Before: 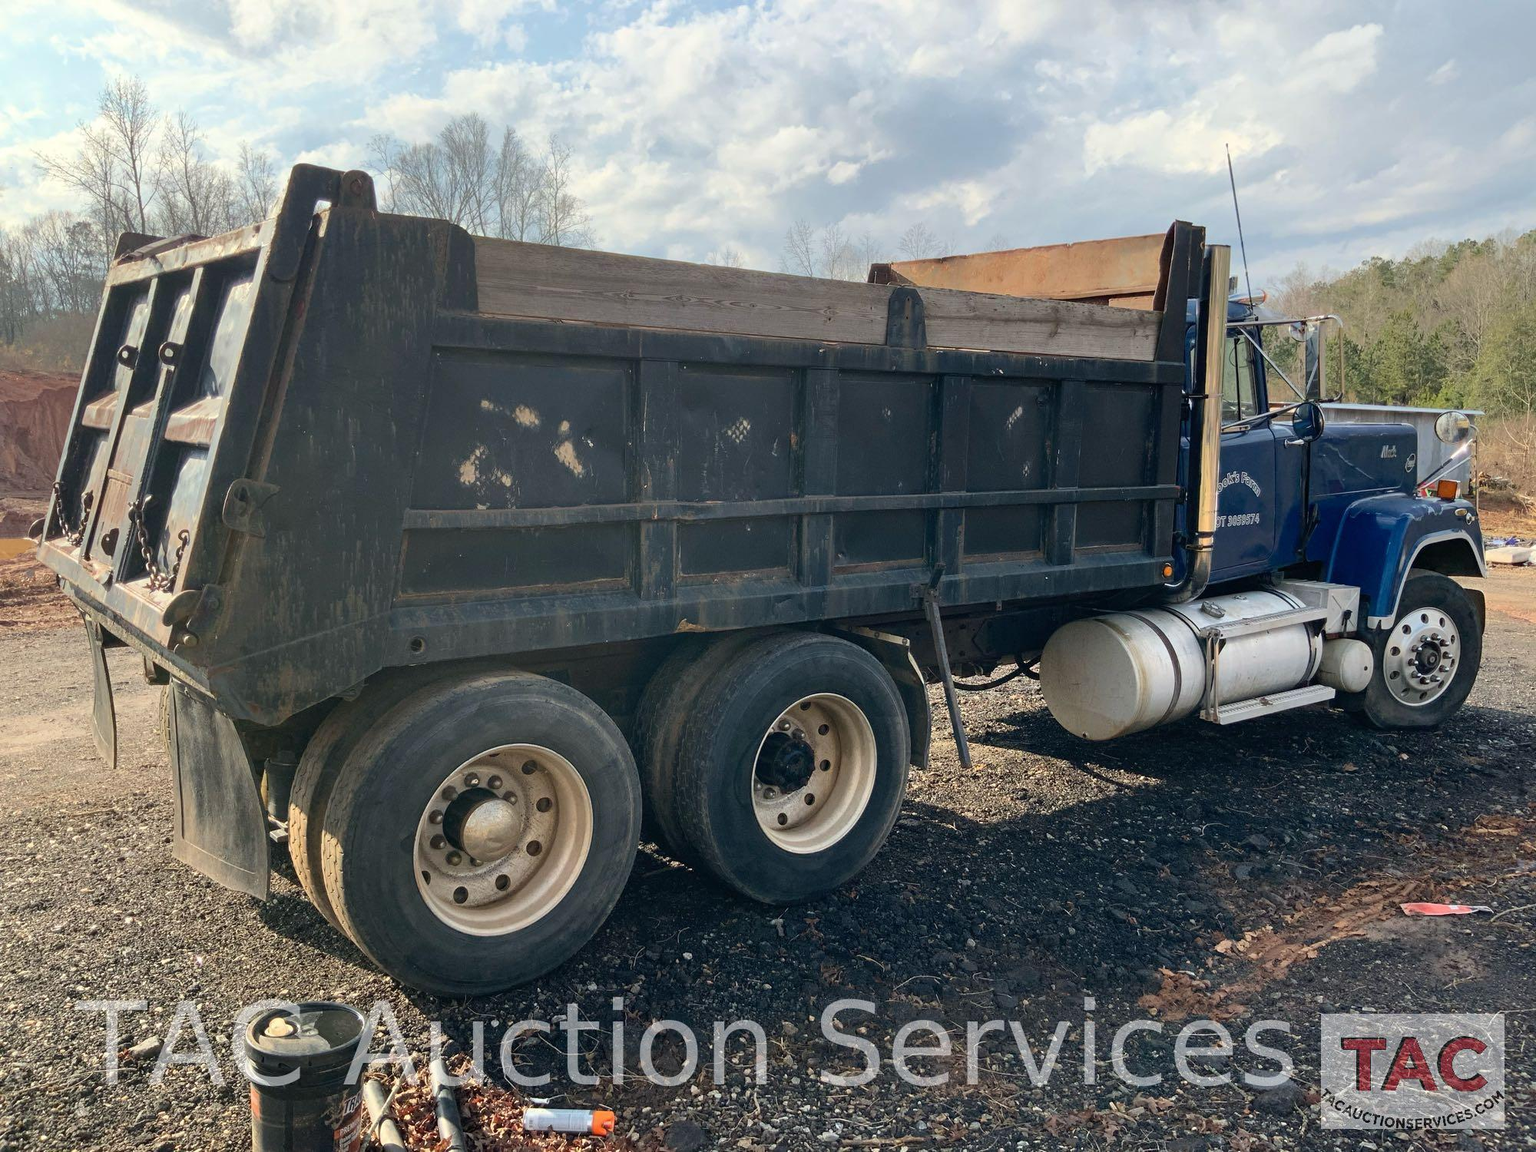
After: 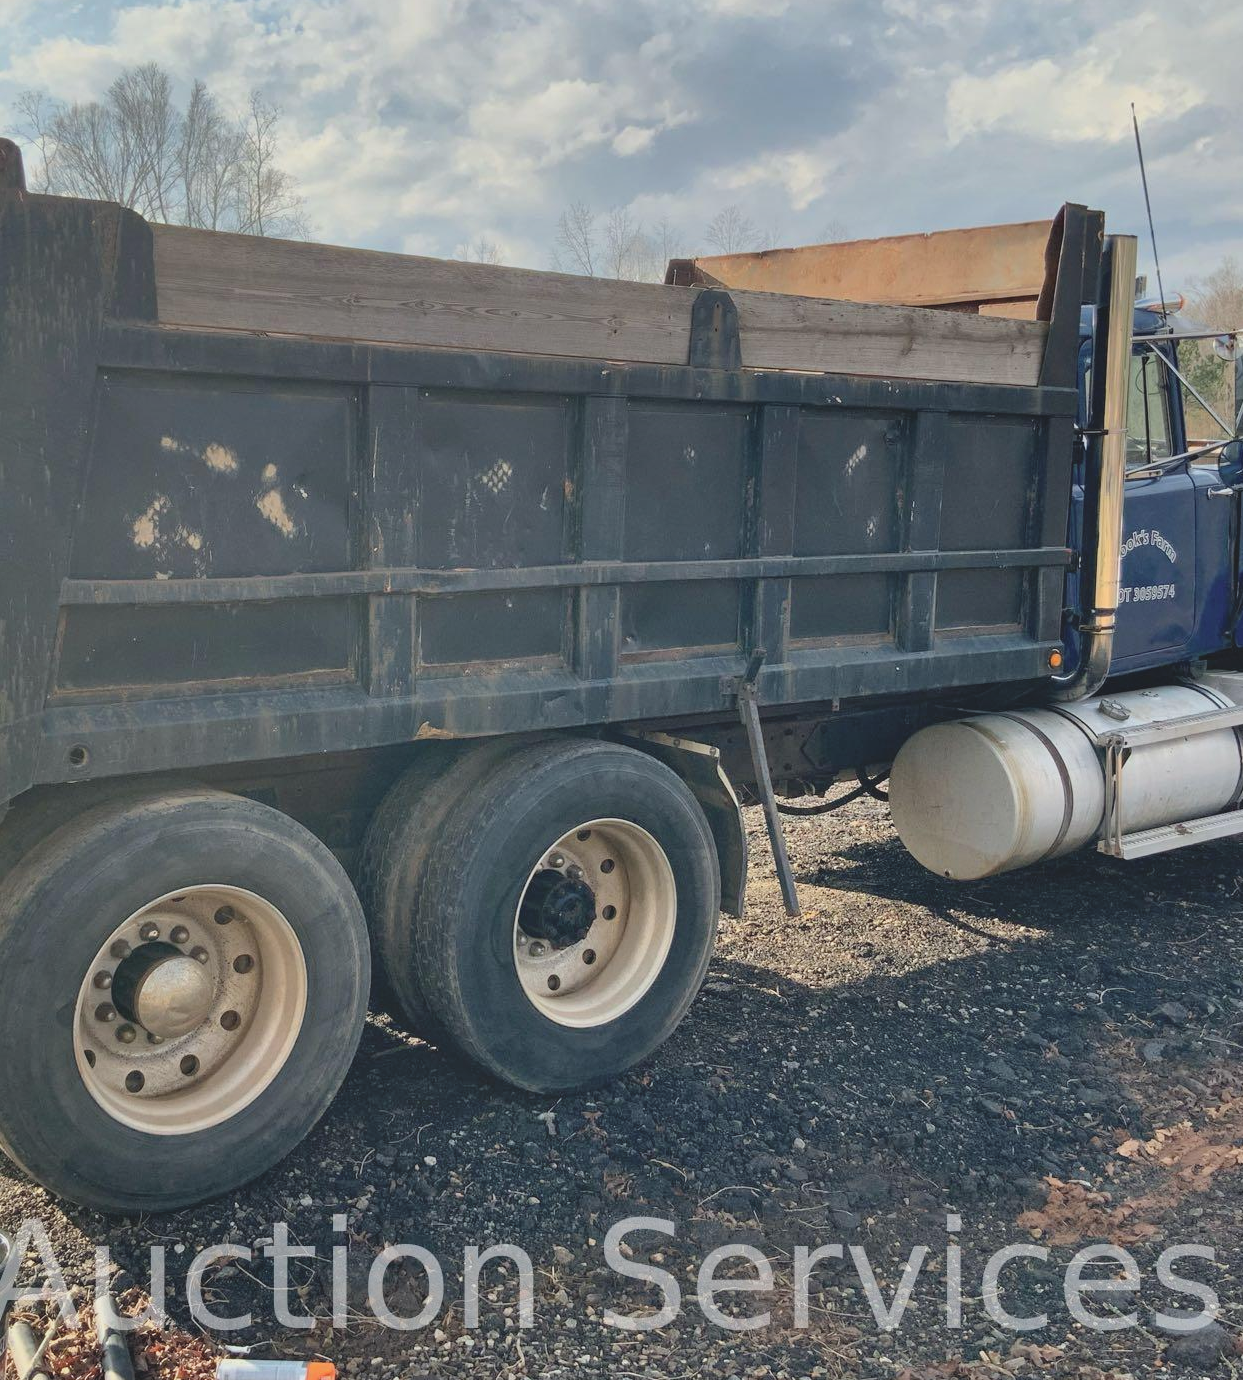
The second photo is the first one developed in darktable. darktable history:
shadows and highlights: shadows 59.92, soften with gaussian
crop and rotate: left 23.254%, top 5.625%, right 14.568%, bottom 2.33%
contrast brightness saturation: contrast -0.157, brightness 0.048, saturation -0.116
